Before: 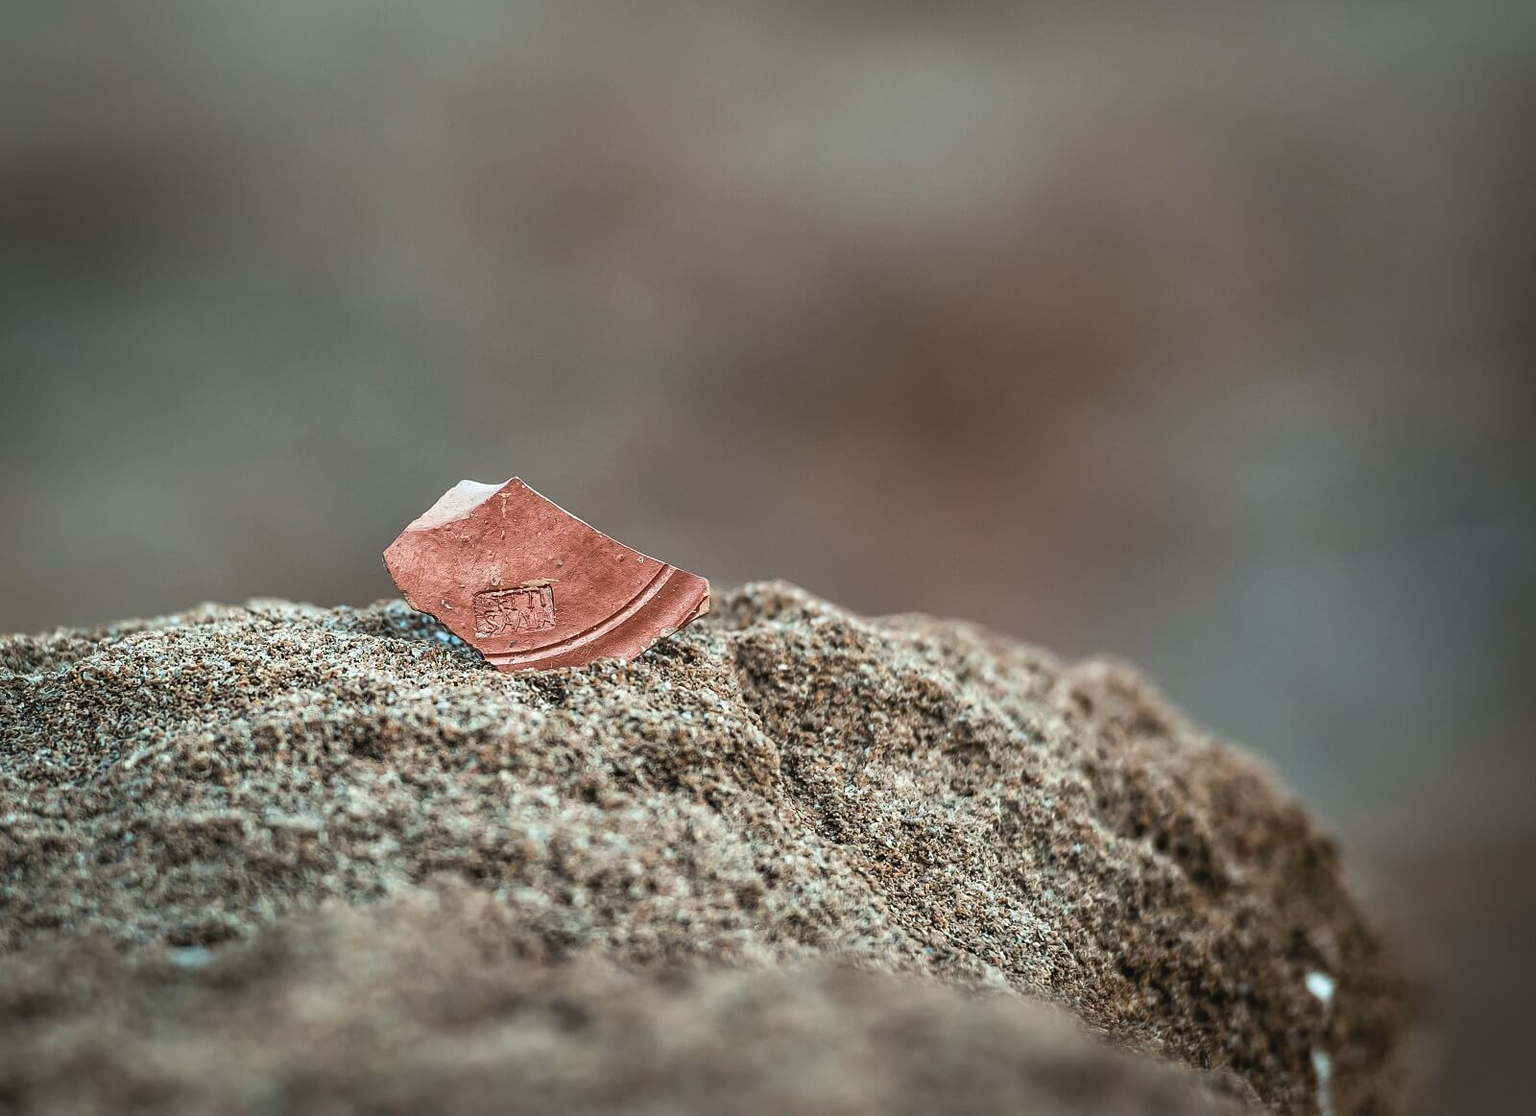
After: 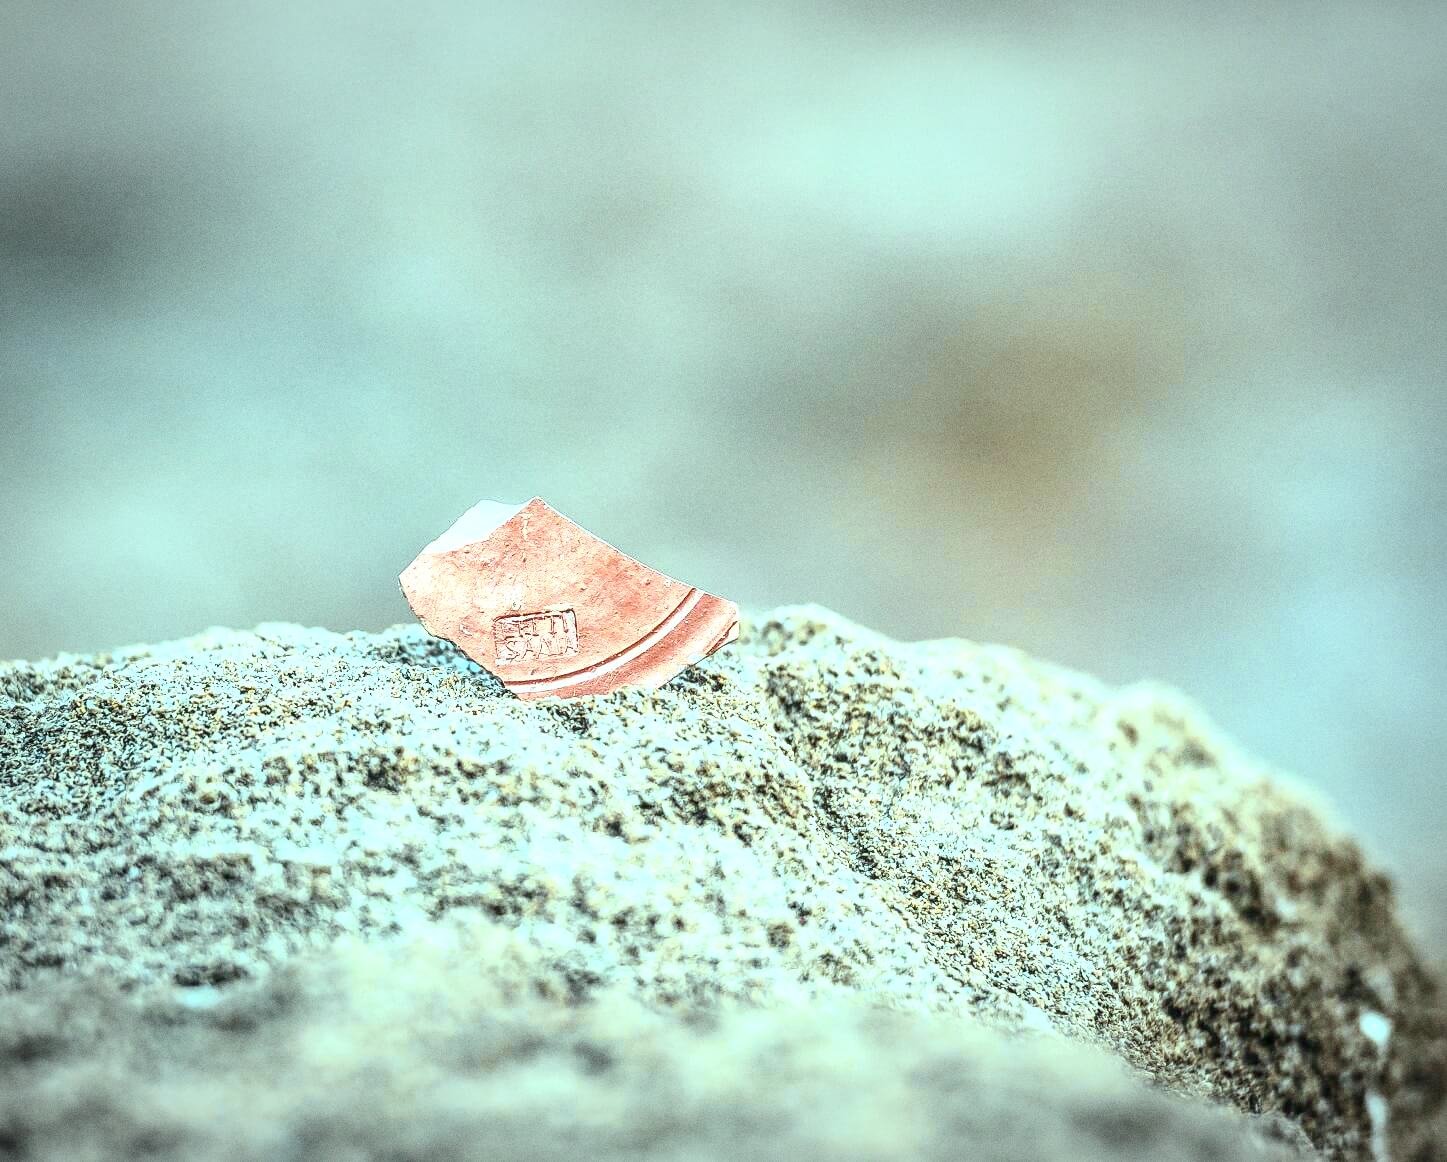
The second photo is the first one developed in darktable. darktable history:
grain: coarseness 0.09 ISO
tone curve: curves: ch0 [(0, 0.012) (0.031, 0.02) (0.12, 0.083) (0.193, 0.171) (0.277, 0.279) (0.45, 0.52) (0.568, 0.676) (0.678, 0.777) (0.875, 0.92) (1, 0.965)]; ch1 [(0, 0) (0.243, 0.245) (0.402, 0.41) (0.493, 0.486) (0.508, 0.507) (0.531, 0.53) (0.551, 0.564) (0.646, 0.672) (0.694, 0.732) (1, 1)]; ch2 [(0, 0) (0.249, 0.216) (0.356, 0.343) (0.424, 0.442) (0.476, 0.482) (0.498, 0.502) (0.517, 0.517) (0.532, 0.545) (0.562, 0.575) (0.614, 0.644) (0.706, 0.748) (0.808, 0.809) (0.991, 0.968)], color space Lab, independent channels, preserve colors none
local contrast: on, module defaults
crop: right 9.509%, bottom 0.031%
color balance: mode lift, gamma, gain (sRGB), lift [0.997, 0.979, 1.021, 1.011], gamma [1, 1.084, 0.916, 0.998], gain [1, 0.87, 1.13, 1.101], contrast 4.55%, contrast fulcrum 38.24%, output saturation 104.09%
white balance: red 0.976, blue 1.04
vignetting: fall-off radius 100%, width/height ratio 1.337
exposure: black level correction 0, exposure 1.45 EV, compensate exposure bias true, compensate highlight preservation false
